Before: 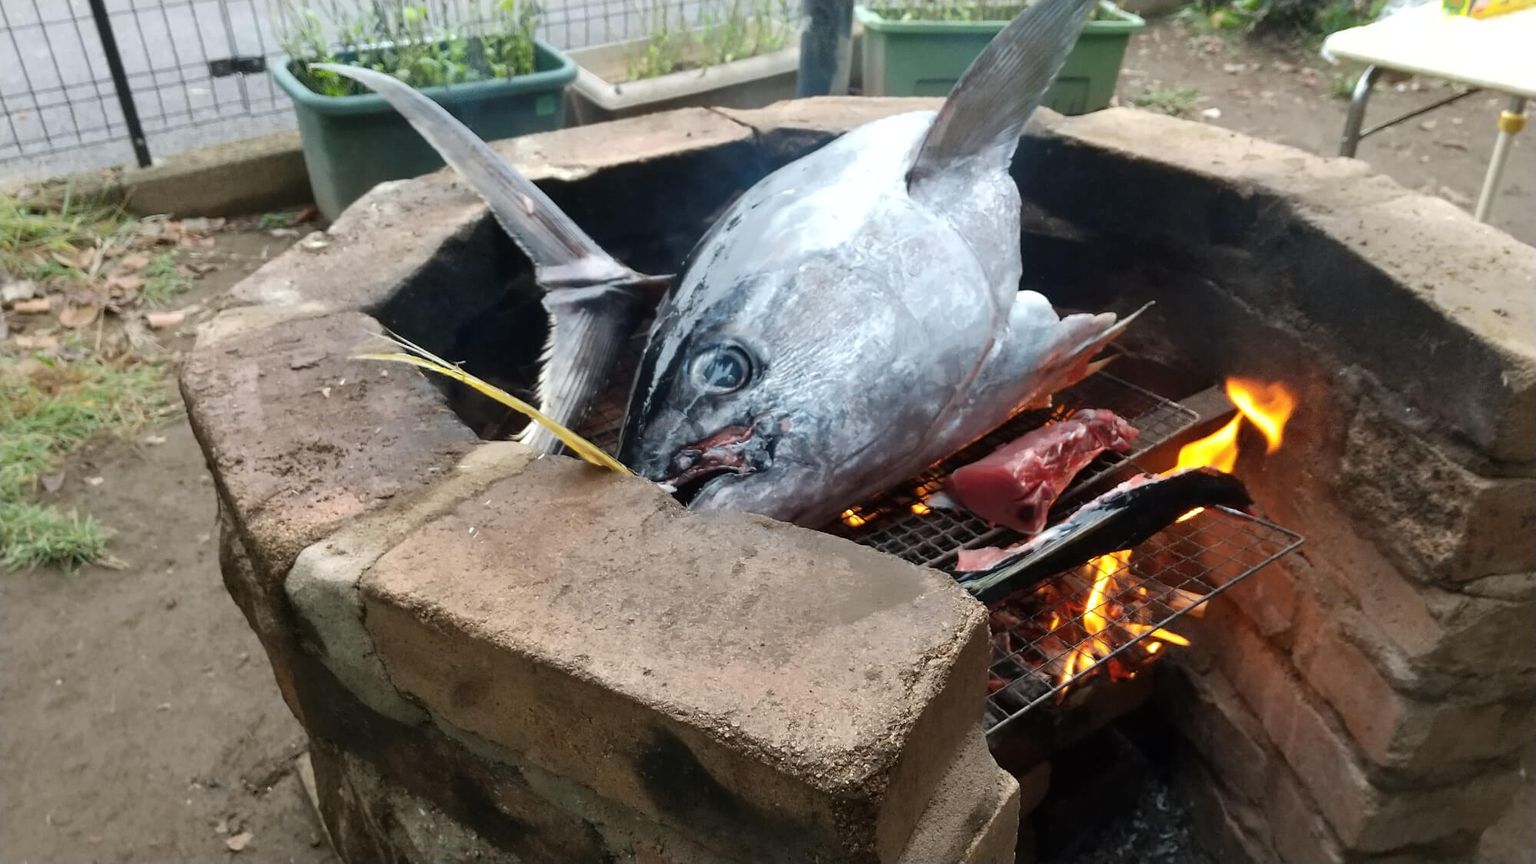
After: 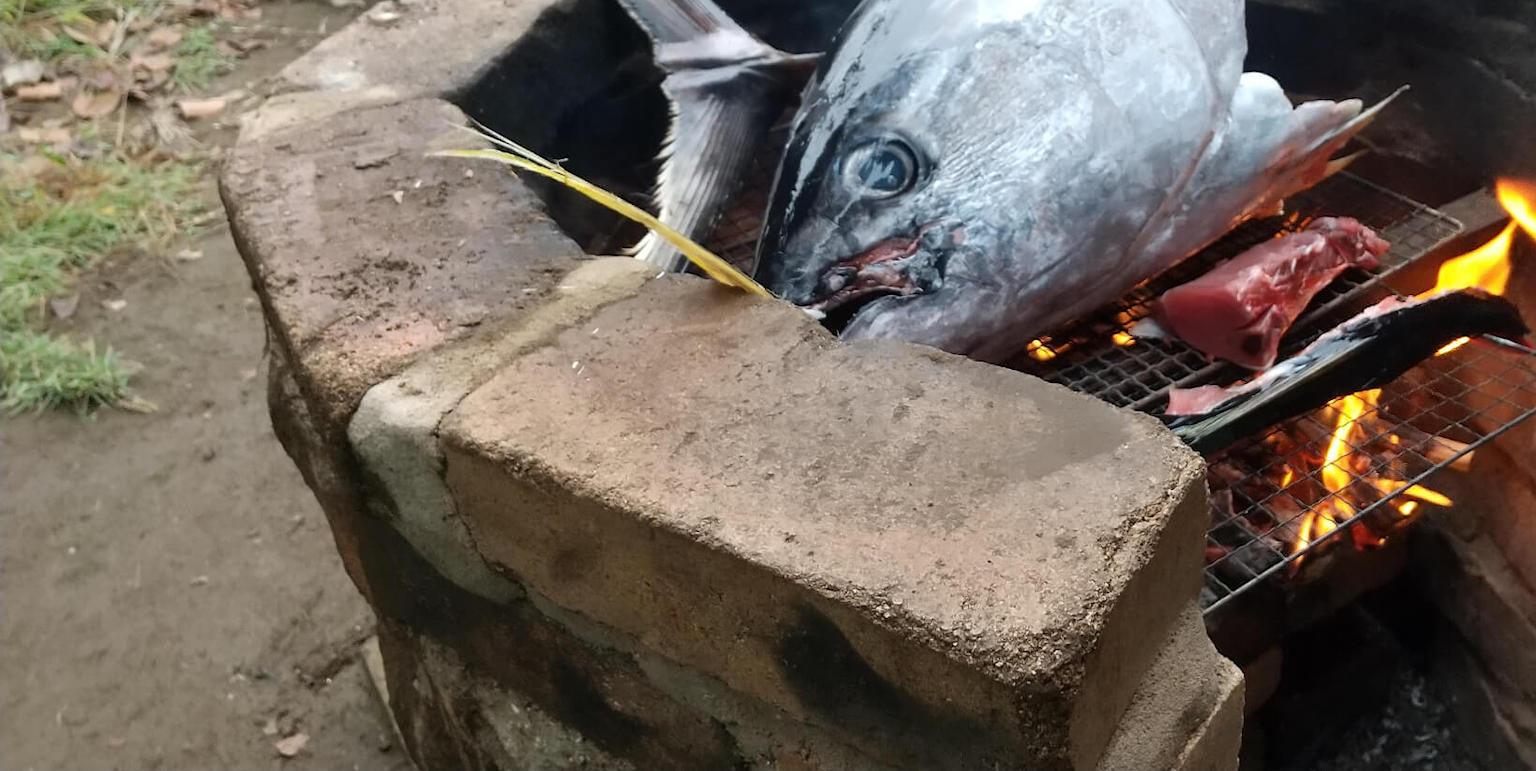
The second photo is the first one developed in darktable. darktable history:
crop: top 26.804%, right 18.028%
